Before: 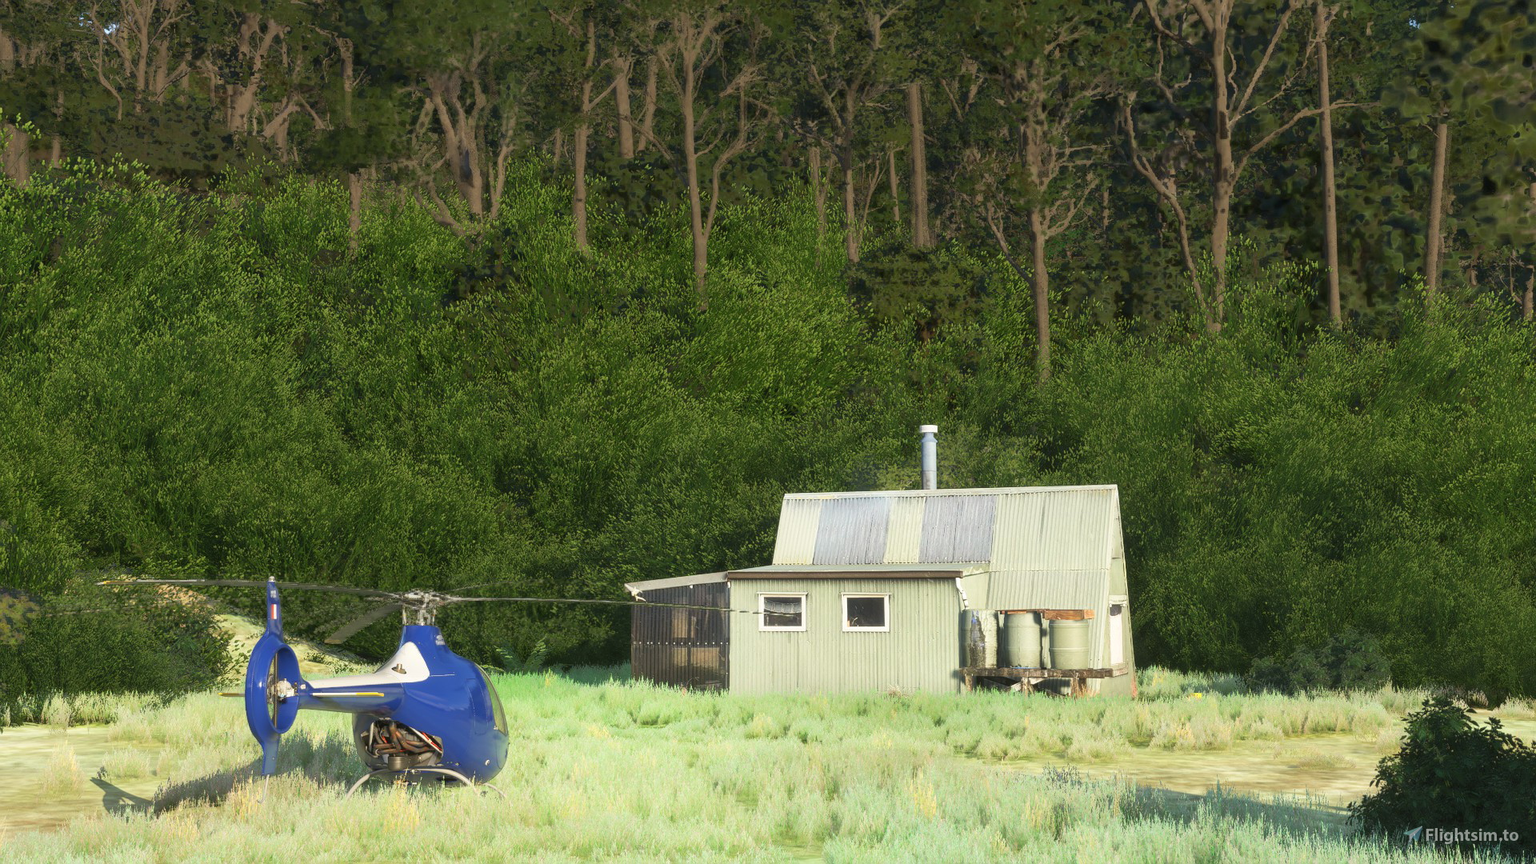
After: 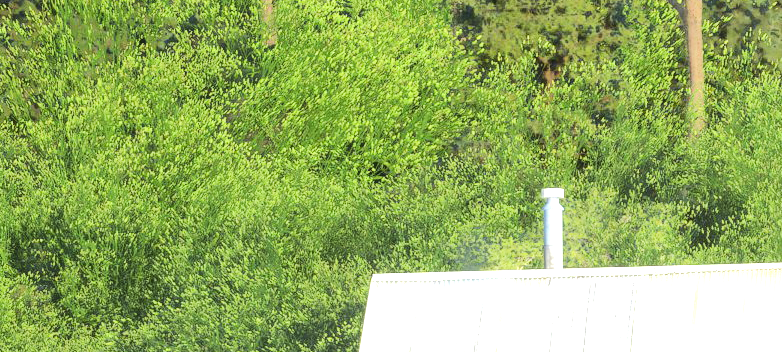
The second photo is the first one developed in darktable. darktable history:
crop: left 31.673%, top 31.825%, right 27.561%, bottom 35.534%
tone equalizer: -7 EV 0.145 EV, -6 EV 0.594 EV, -5 EV 1.12 EV, -4 EV 1.36 EV, -3 EV 1.12 EV, -2 EV 0.6 EV, -1 EV 0.166 EV, edges refinement/feathering 500, mask exposure compensation -1.57 EV, preserve details no
exposure: exposure 1.144 EV, compensate highlight preservation false
